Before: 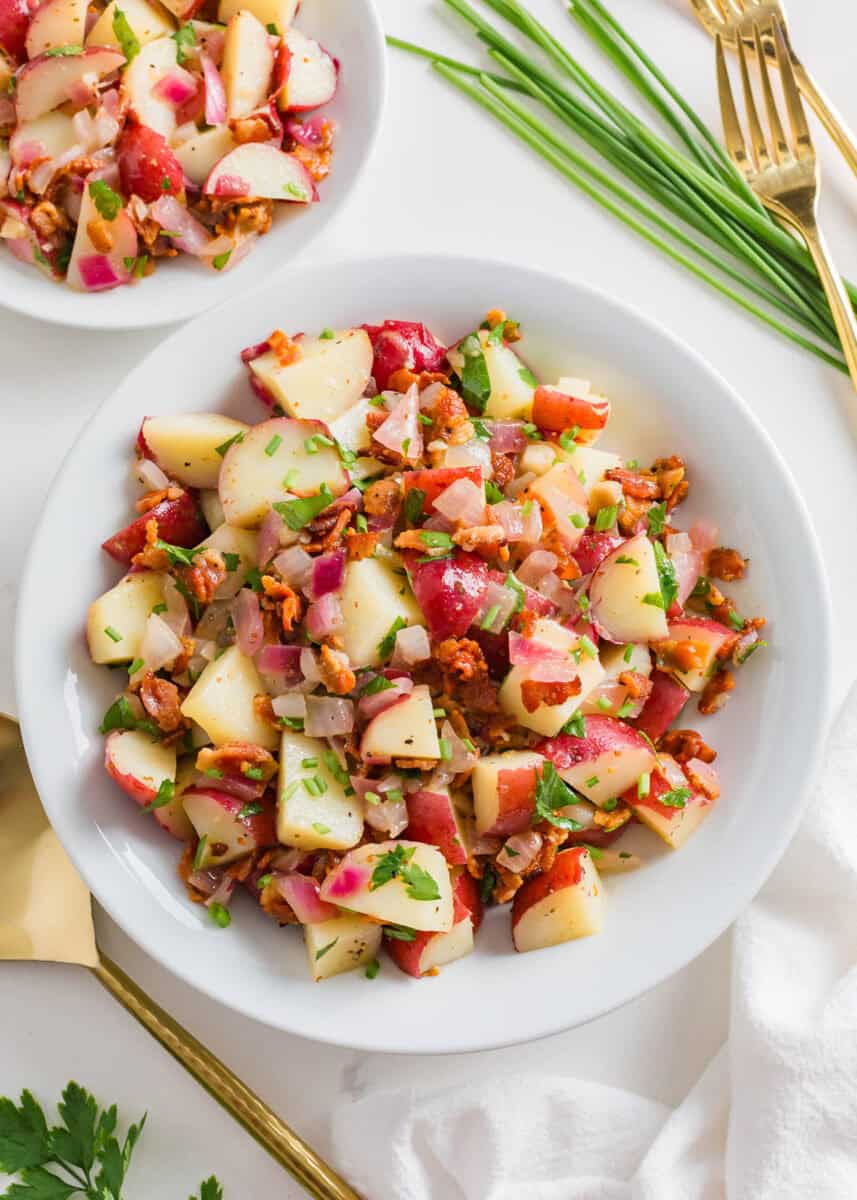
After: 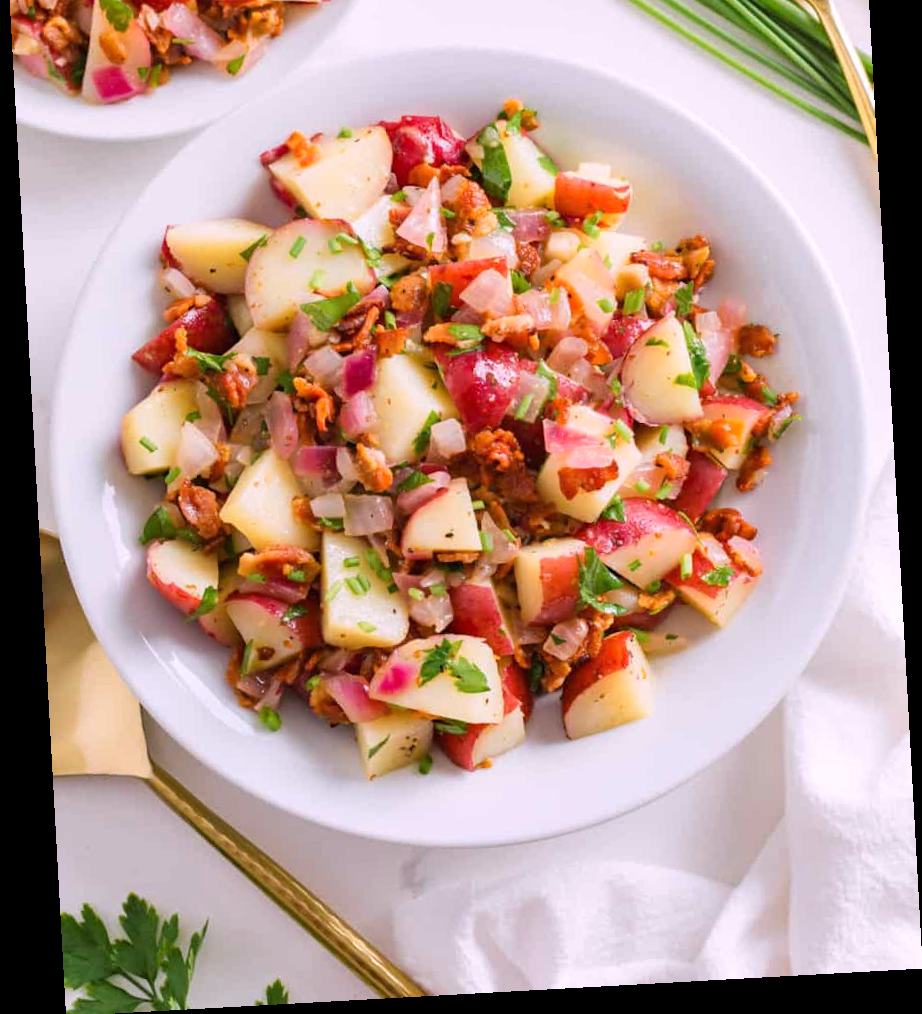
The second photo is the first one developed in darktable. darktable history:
white balance: red 1.05, blue 1.072
crop and rotate: top 18.507%
rotate and perspective: rotation -3.18°, automatic cropping off
